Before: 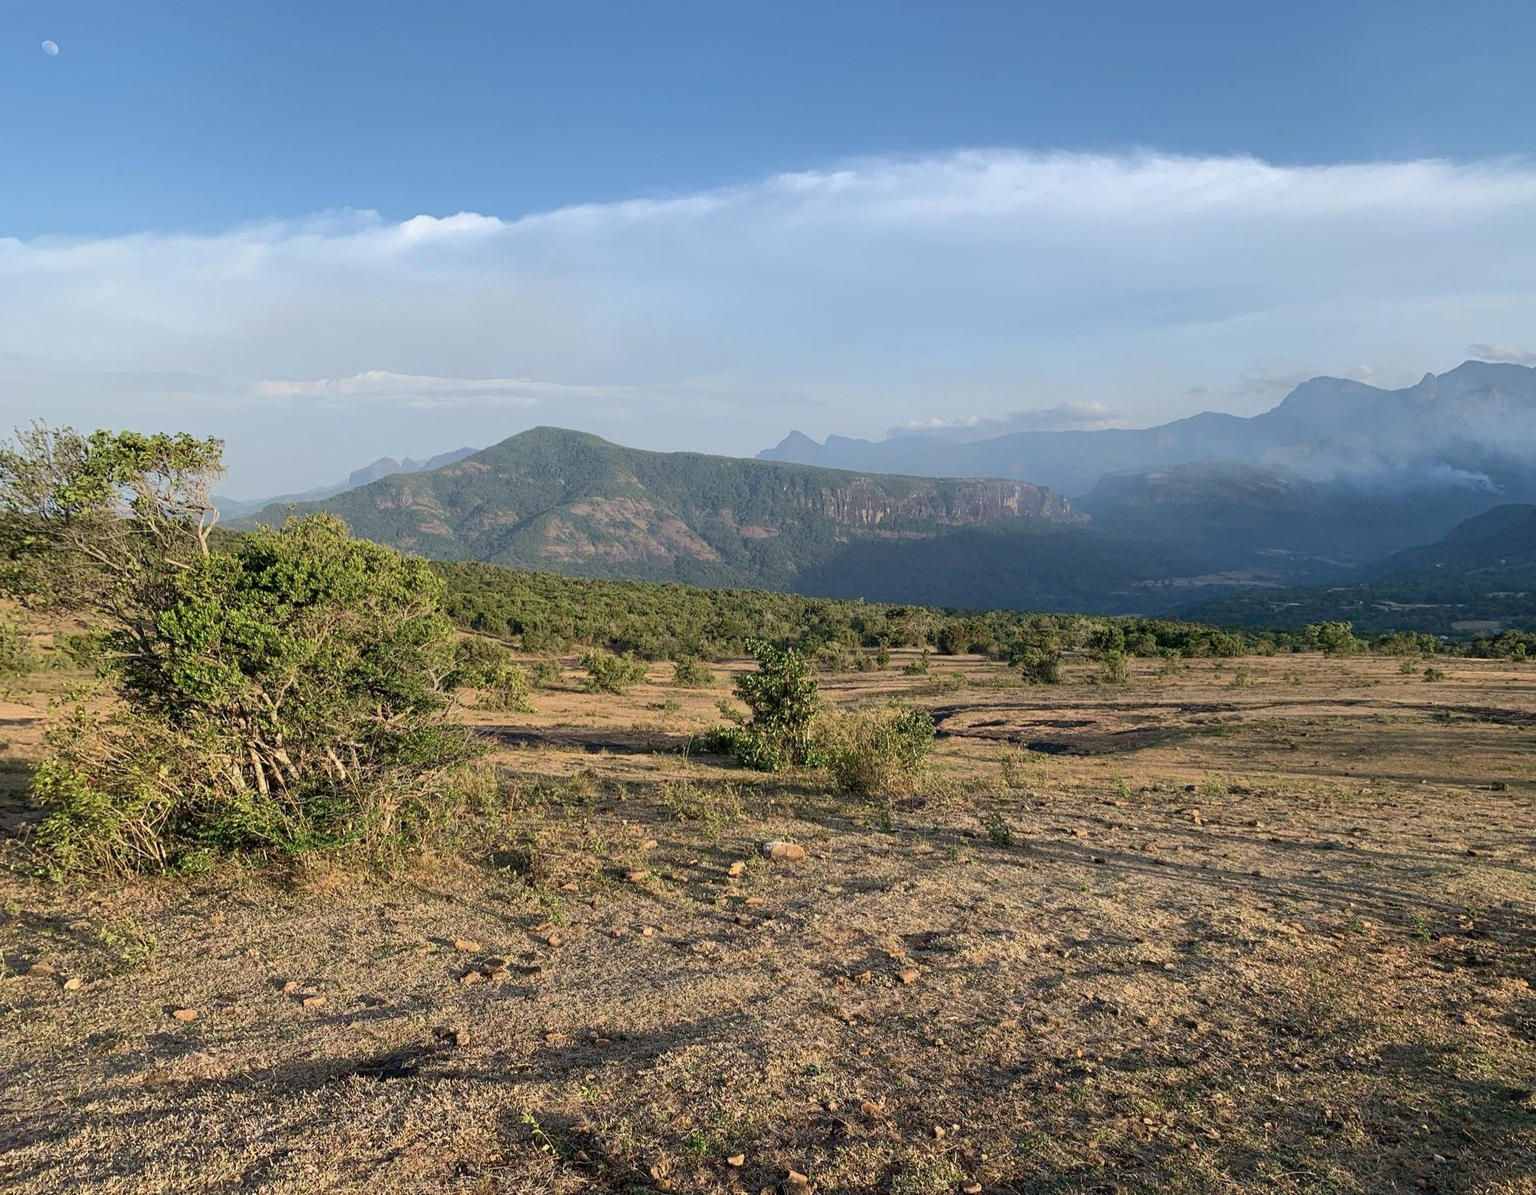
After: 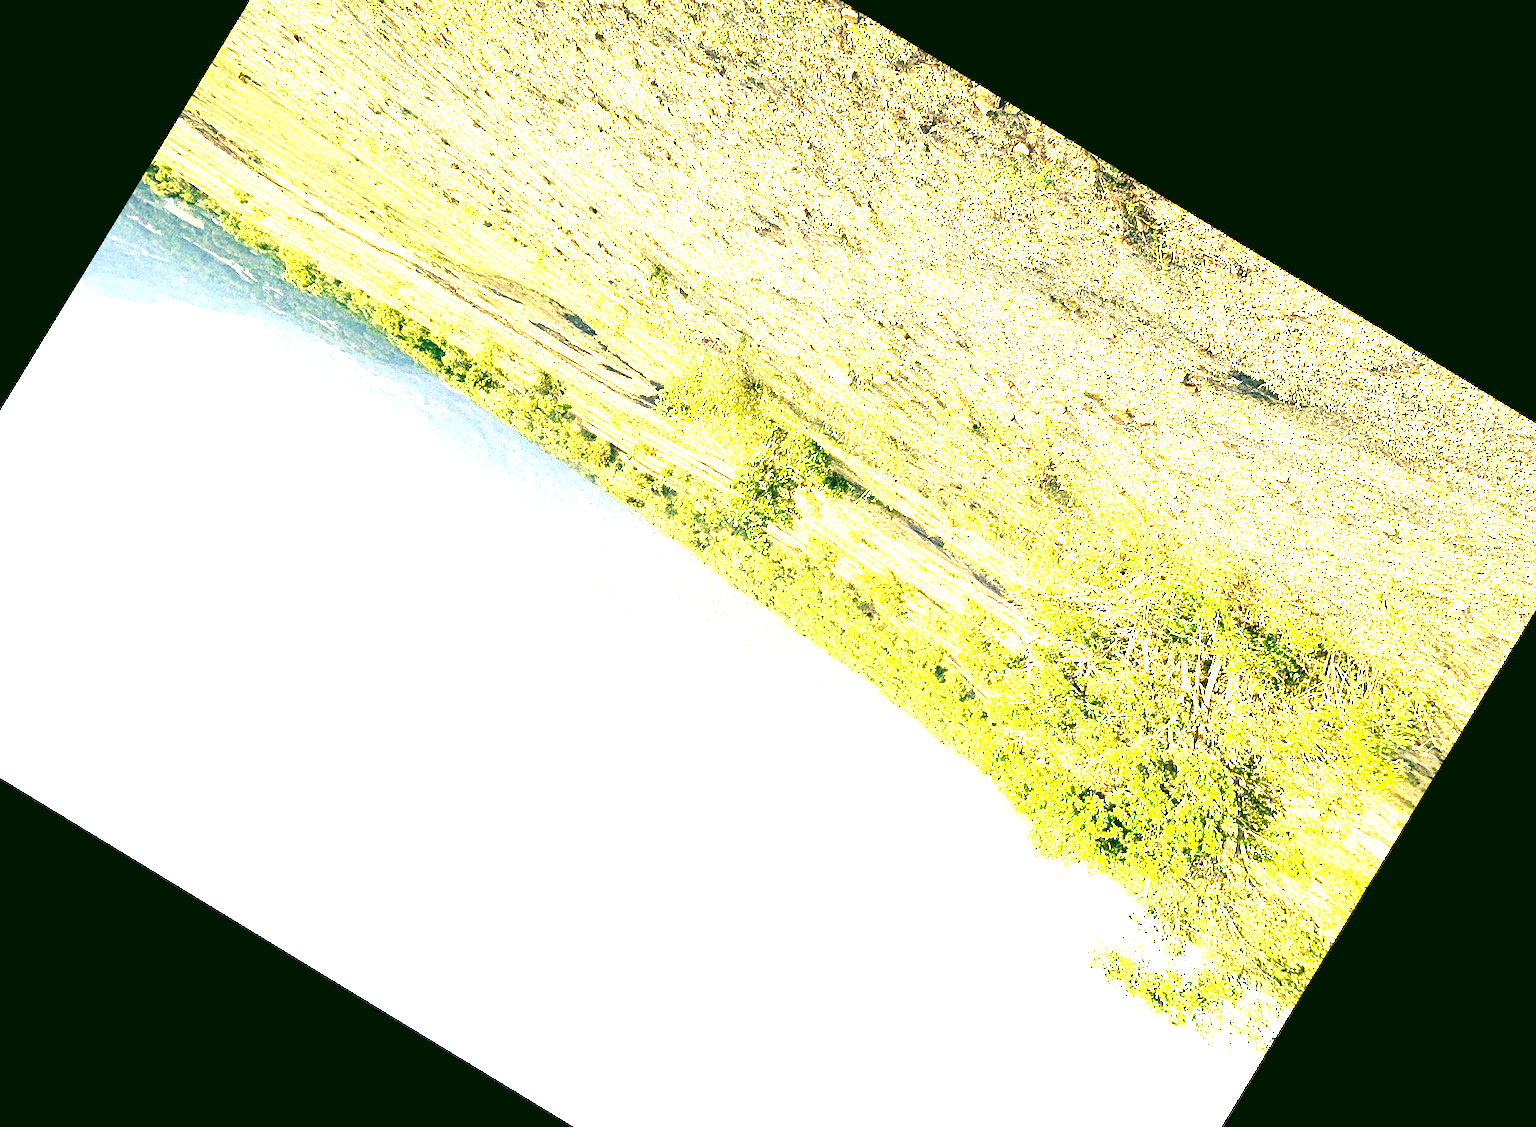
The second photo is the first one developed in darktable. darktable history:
exposure: black level correction 0, exposure 4 EV, compensate exposure bias true, compensate highlight preservation false
color correction: highlights a* 5.62, highlights b* 33.57, shadows a* -25.86, shadows b* 4.02
crop and rotate: angle 148.68°, left 9.111%, top 15.603%, right 4.588%, bottom 17.041%
